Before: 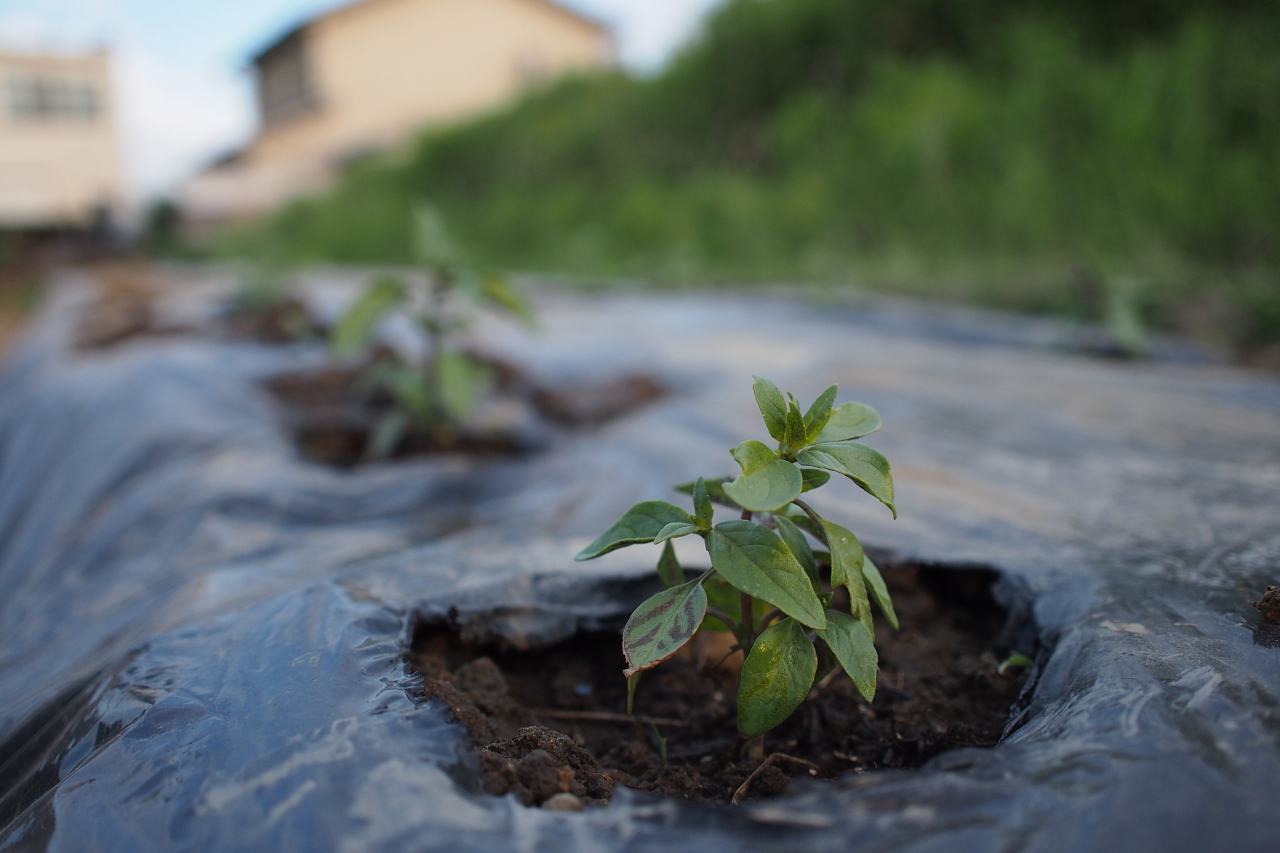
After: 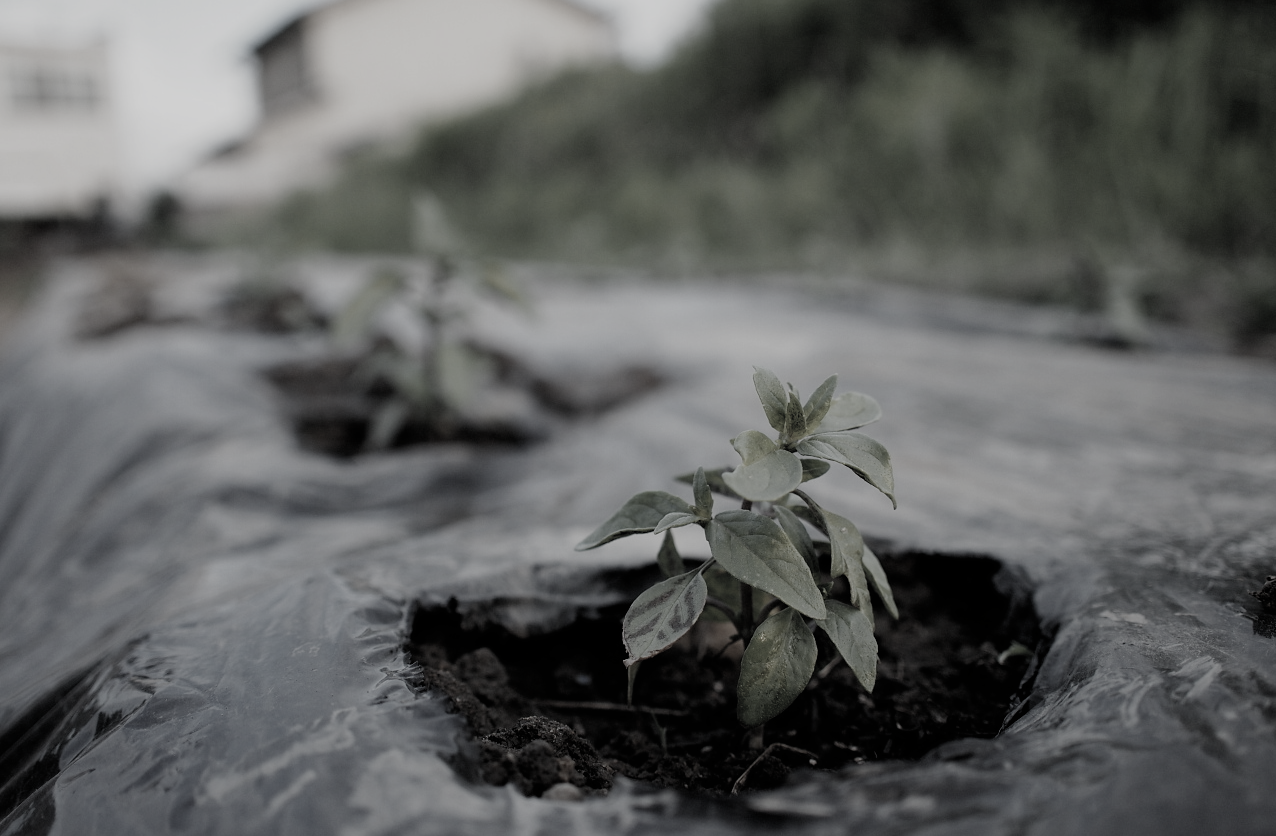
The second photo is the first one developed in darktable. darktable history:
color correction: highlights b* 0.049, saturation 0.171
crop: top 1.195%, right 0.036%
filmic rgb: black relative exposure -5.68 EV, white relative exposure 3.39 EV, threshold 3 EV, hardness 3.65, add noise in highlights 0, preserve chrominance no, color science v3 (2019), use custom middle-gray values true, contrast in highlights soft, enable highlight reconstruction true
